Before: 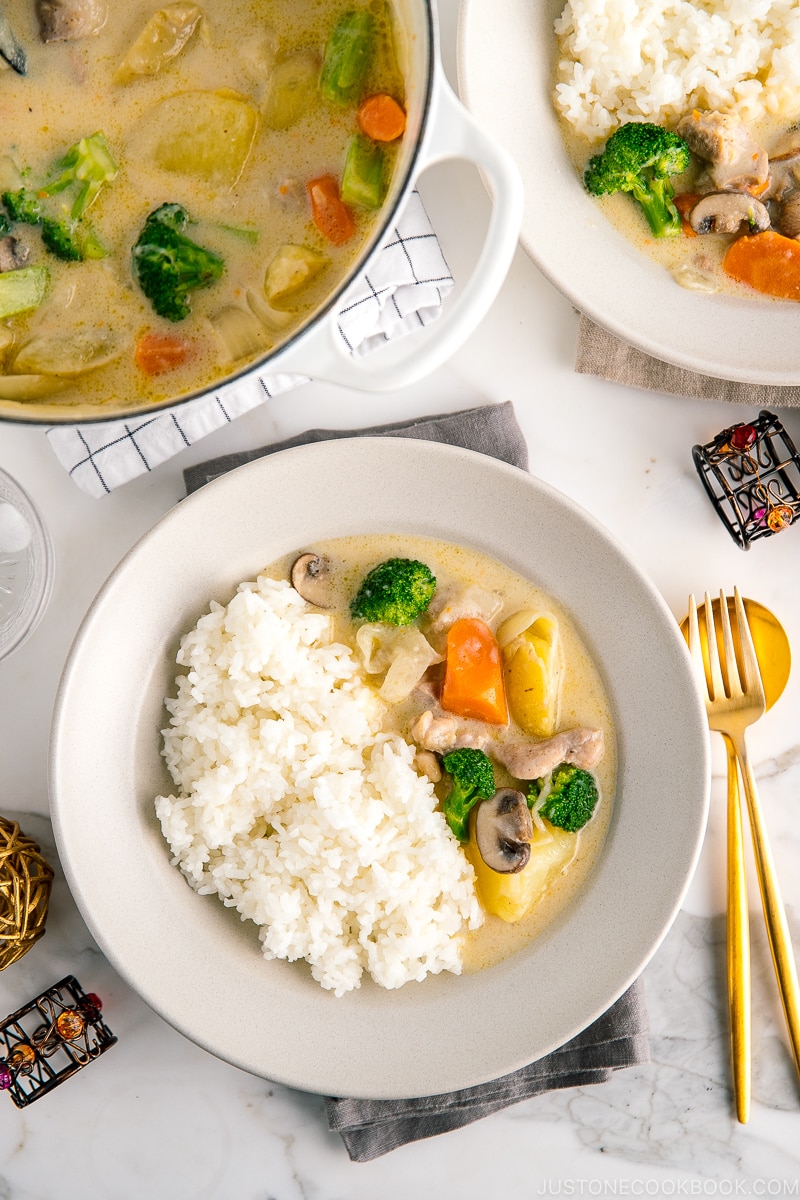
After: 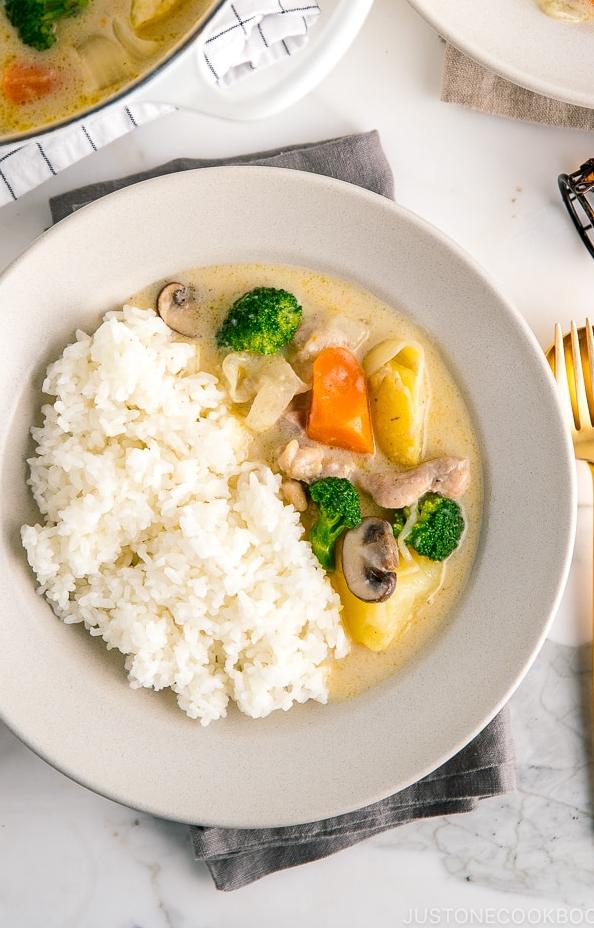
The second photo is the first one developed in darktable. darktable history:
crop: left 16.828%, top 22.606%, right 8.845%
